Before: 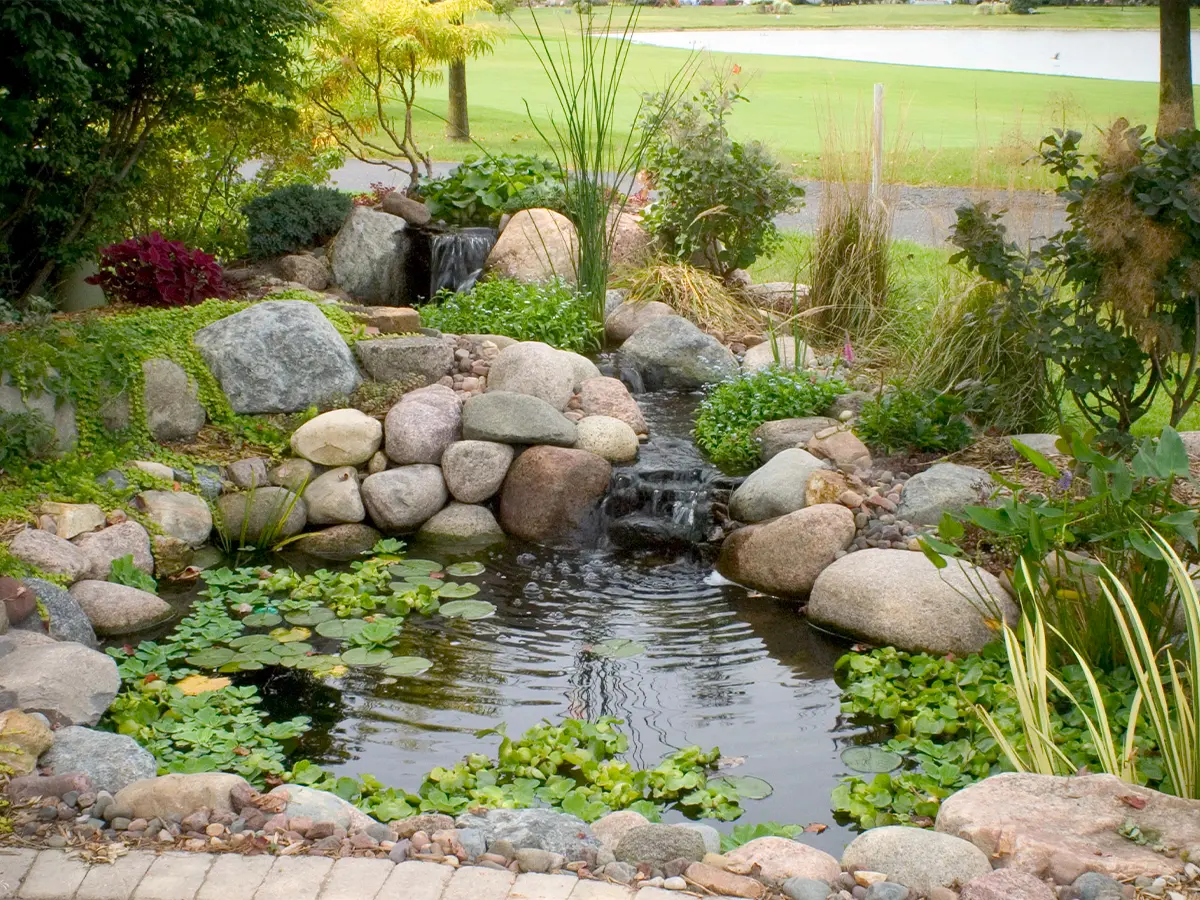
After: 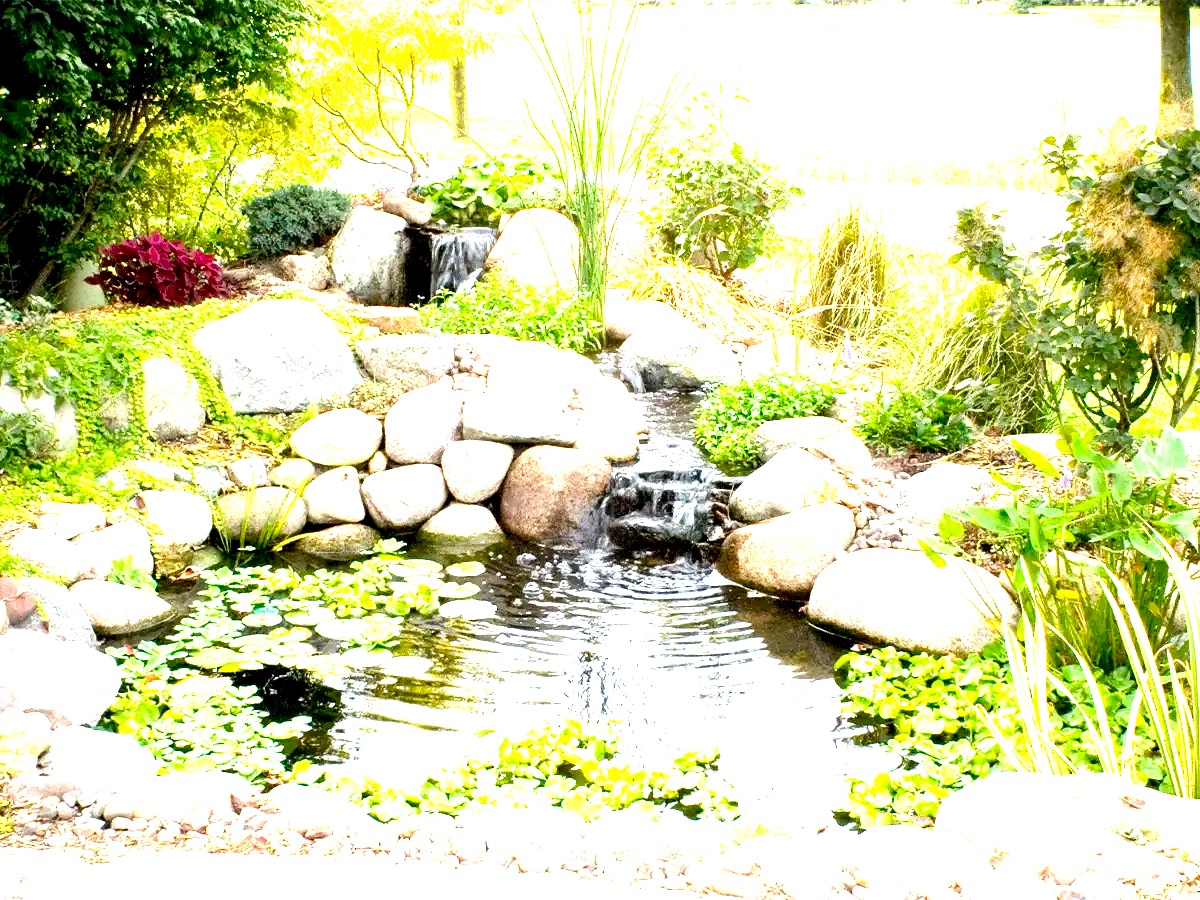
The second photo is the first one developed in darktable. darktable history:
tone equalizer: -8 EV -0.725 EV, -7 EV -0.708 EV, -6 EV -0.594 EV, -5 EV -0.371 EV, -3 EV 0.387 EV, -2 EV 0.6 EV, -1 EV 0.68 EV, +0 EV 0.766 EV, edges refinement/feathering 500, mask exposure compensation -1.57 EV, preserve details no
exposure: black level correction 0.006, exposure 2.066 EV, compensate highlight preservation false
